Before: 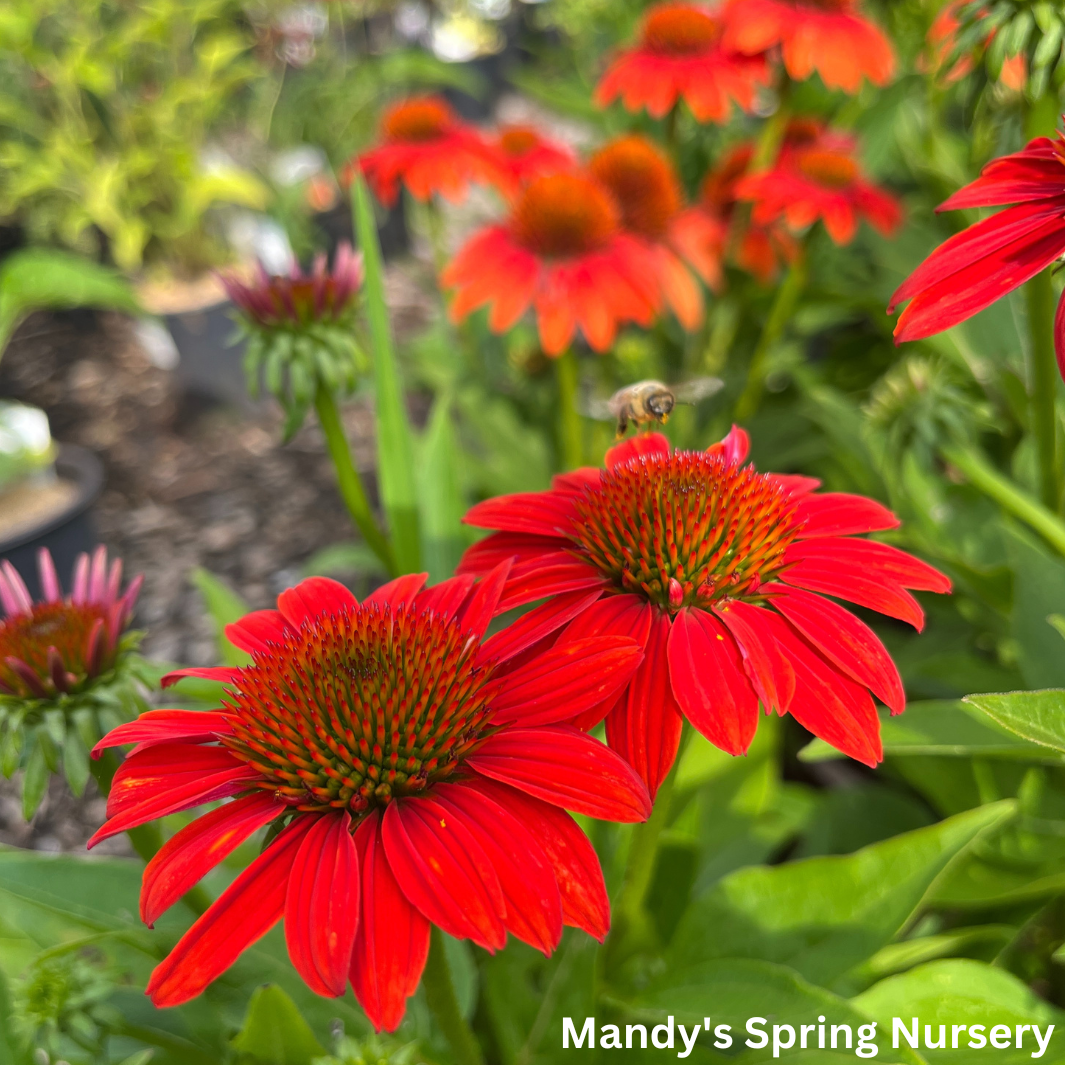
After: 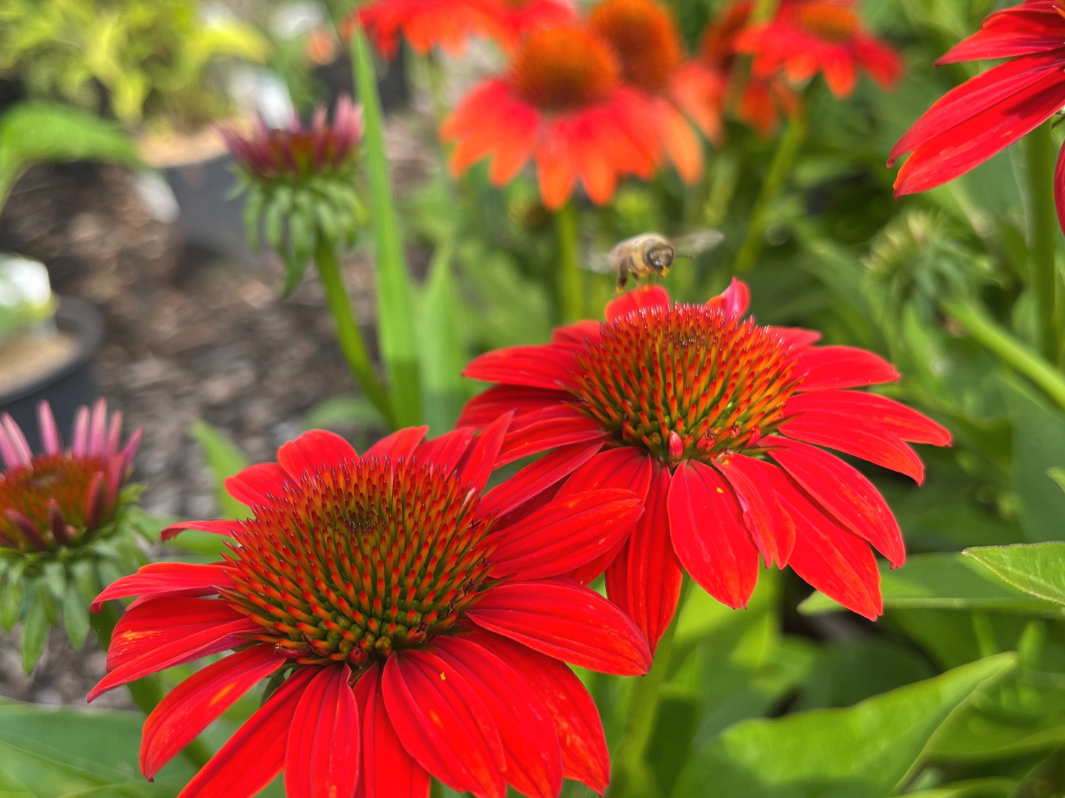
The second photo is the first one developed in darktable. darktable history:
tone equalizer: on, module defaults
shadows and highlights: shadows 25, highlights -25
crop: top 13.819%, bottom 11.169%
haze removal: strength -0.09, adaptive false
